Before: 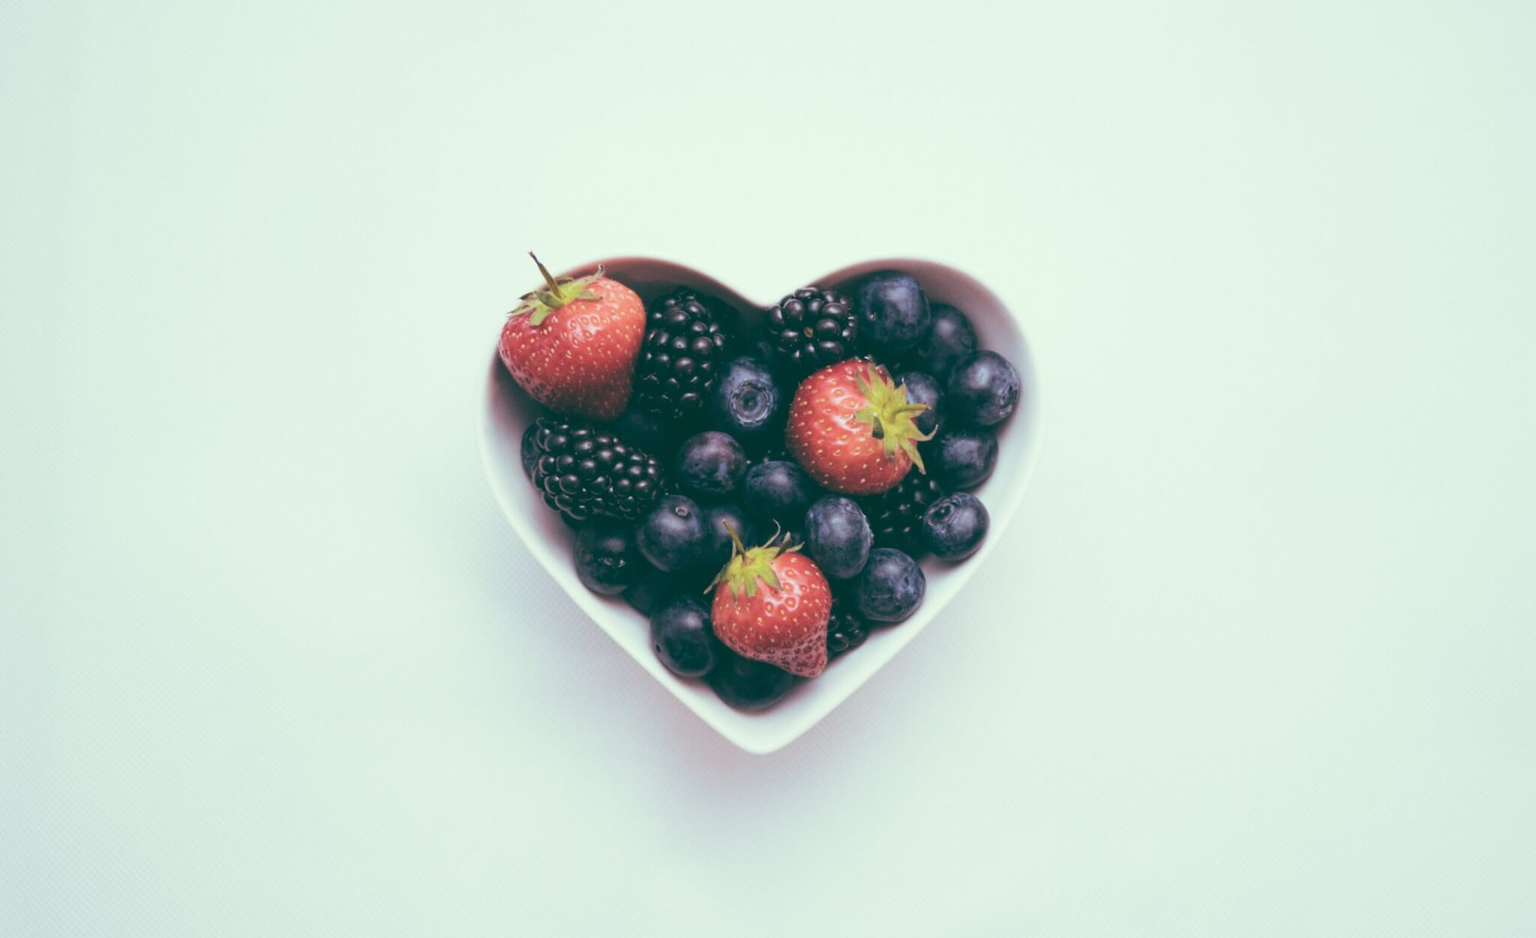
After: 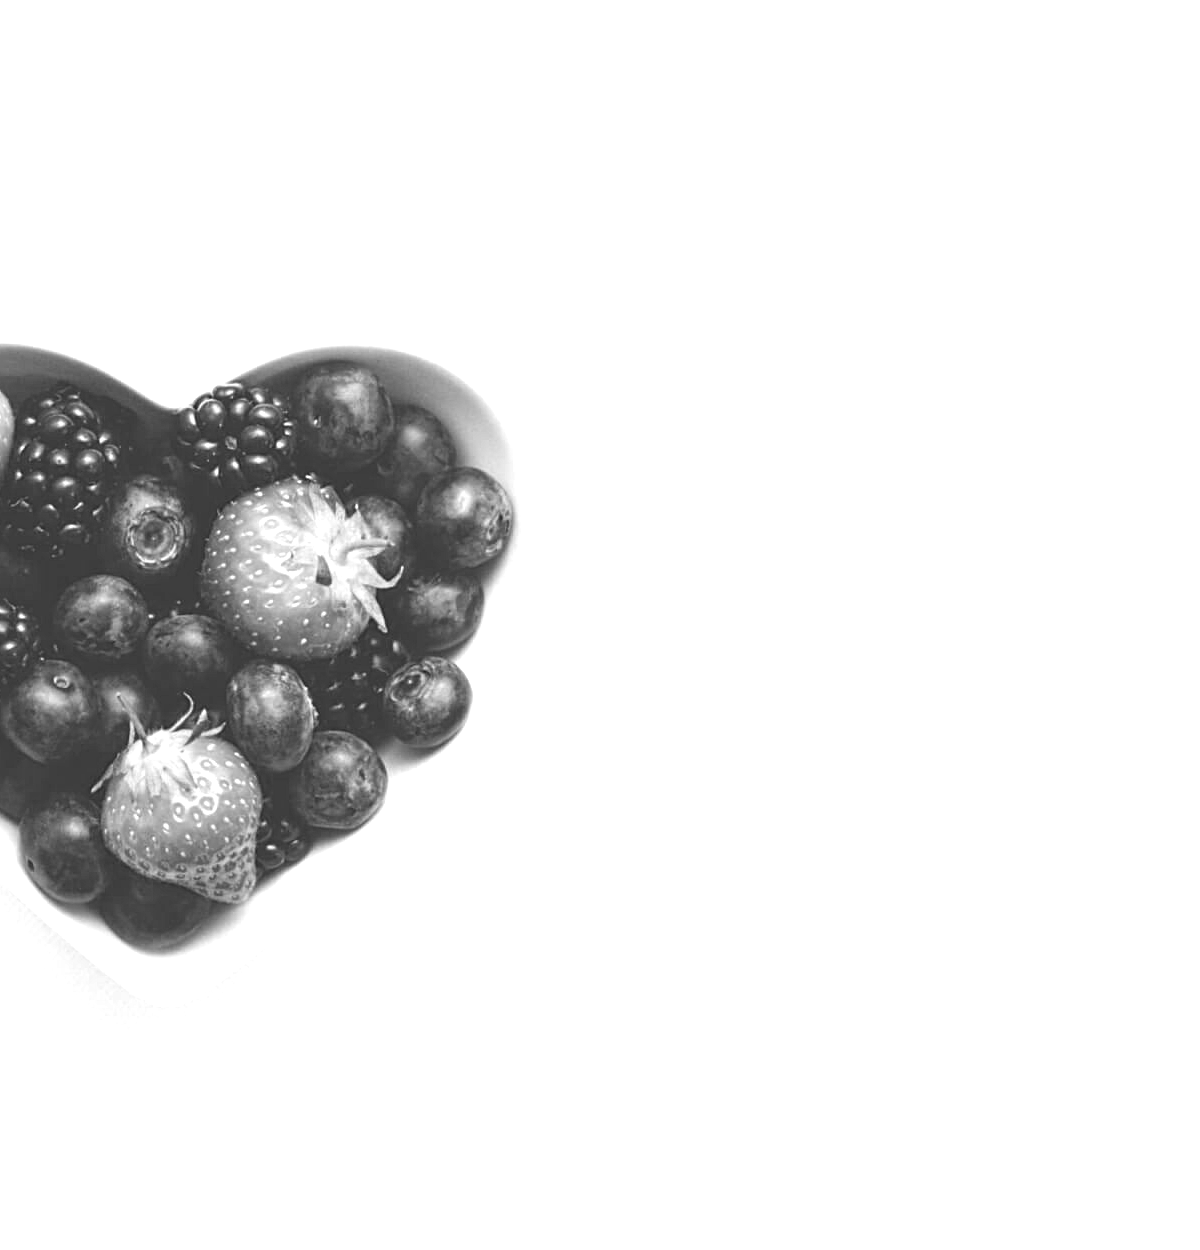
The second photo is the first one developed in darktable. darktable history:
contrast brightness saturation: saturation -1
crop: left 41.402%
sharpen: radius 2.167, amount 0.381, threshold 0
exposure: black level correction 0, exposure 1 EV, compensate exposure bias true, compensate highlight preservation false
